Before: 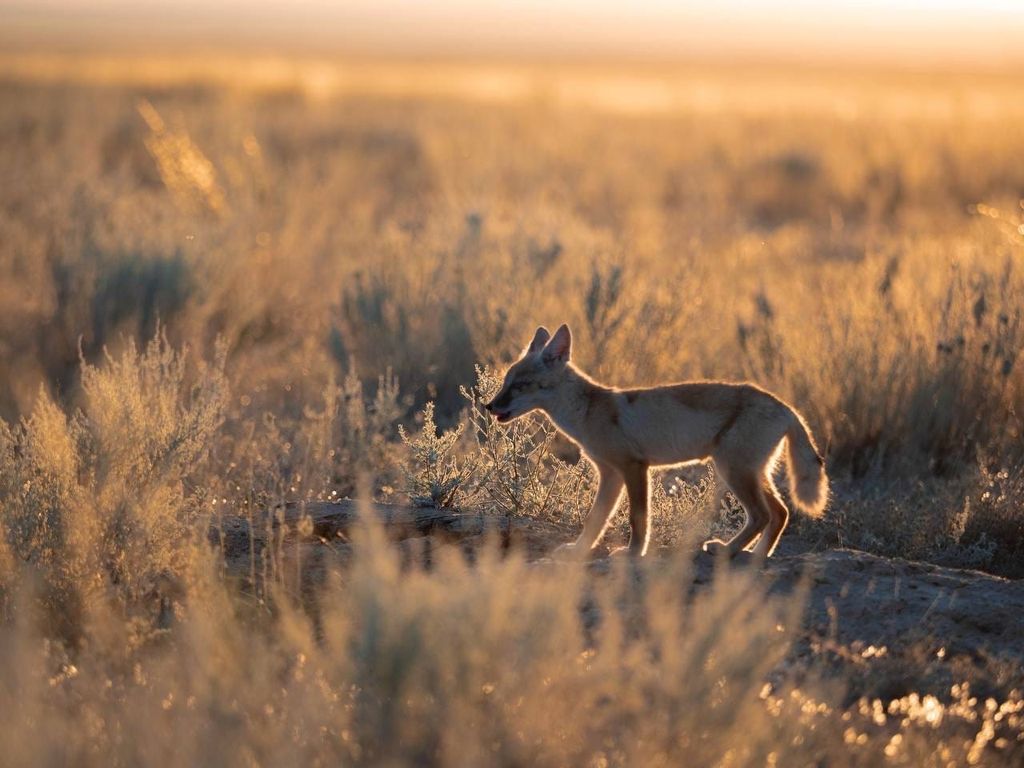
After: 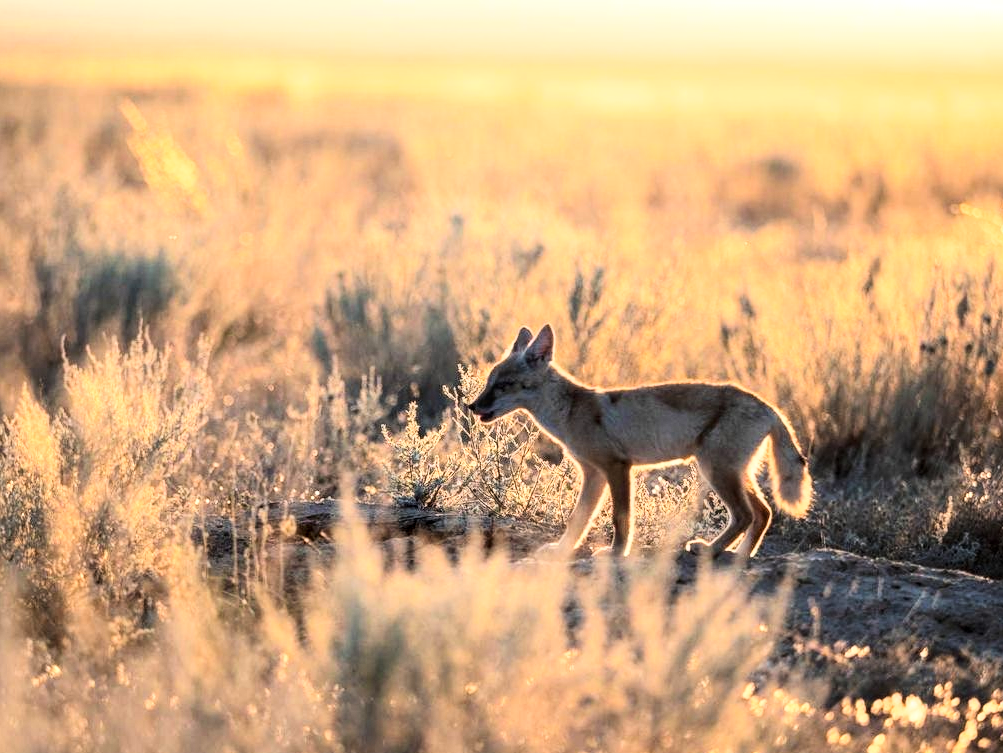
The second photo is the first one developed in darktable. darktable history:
crop: left 1.692%, right 0.276%, bottom 1.725%
local contrast: on, module defaults
base curve: curves: ch0 [(0, 0) (0.007, 0.004) (0.027, 0.03) (0.046, 0.07) (0.207, 0.54) (0.442, 0.872) (0.673, 0.972) (1, 1)]
